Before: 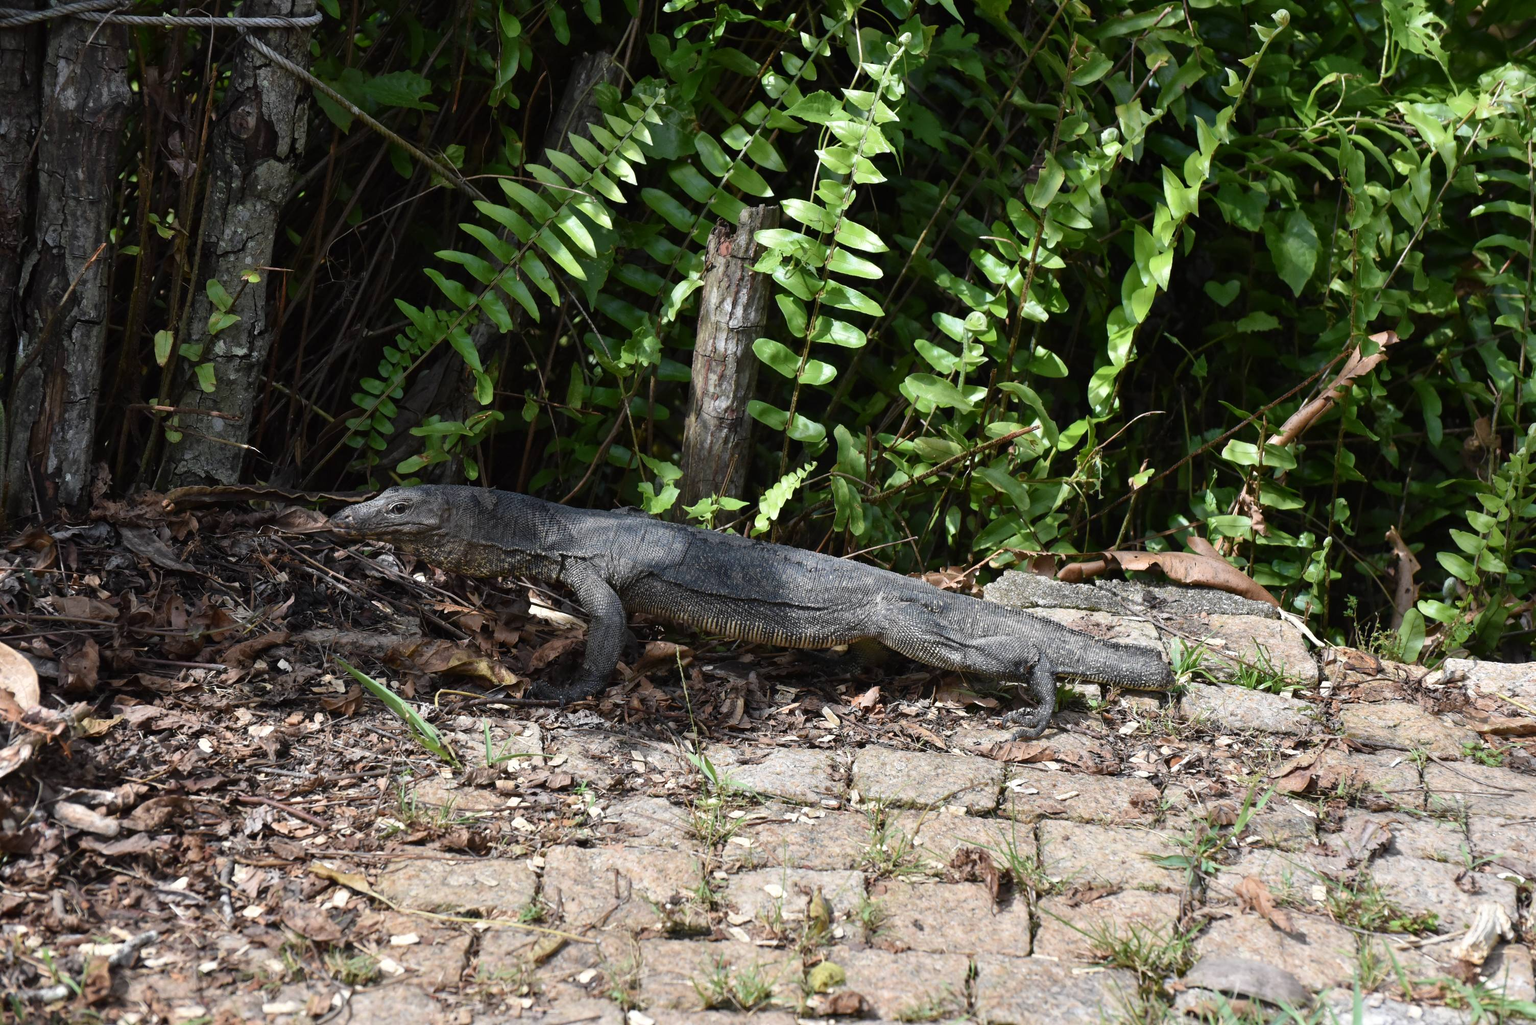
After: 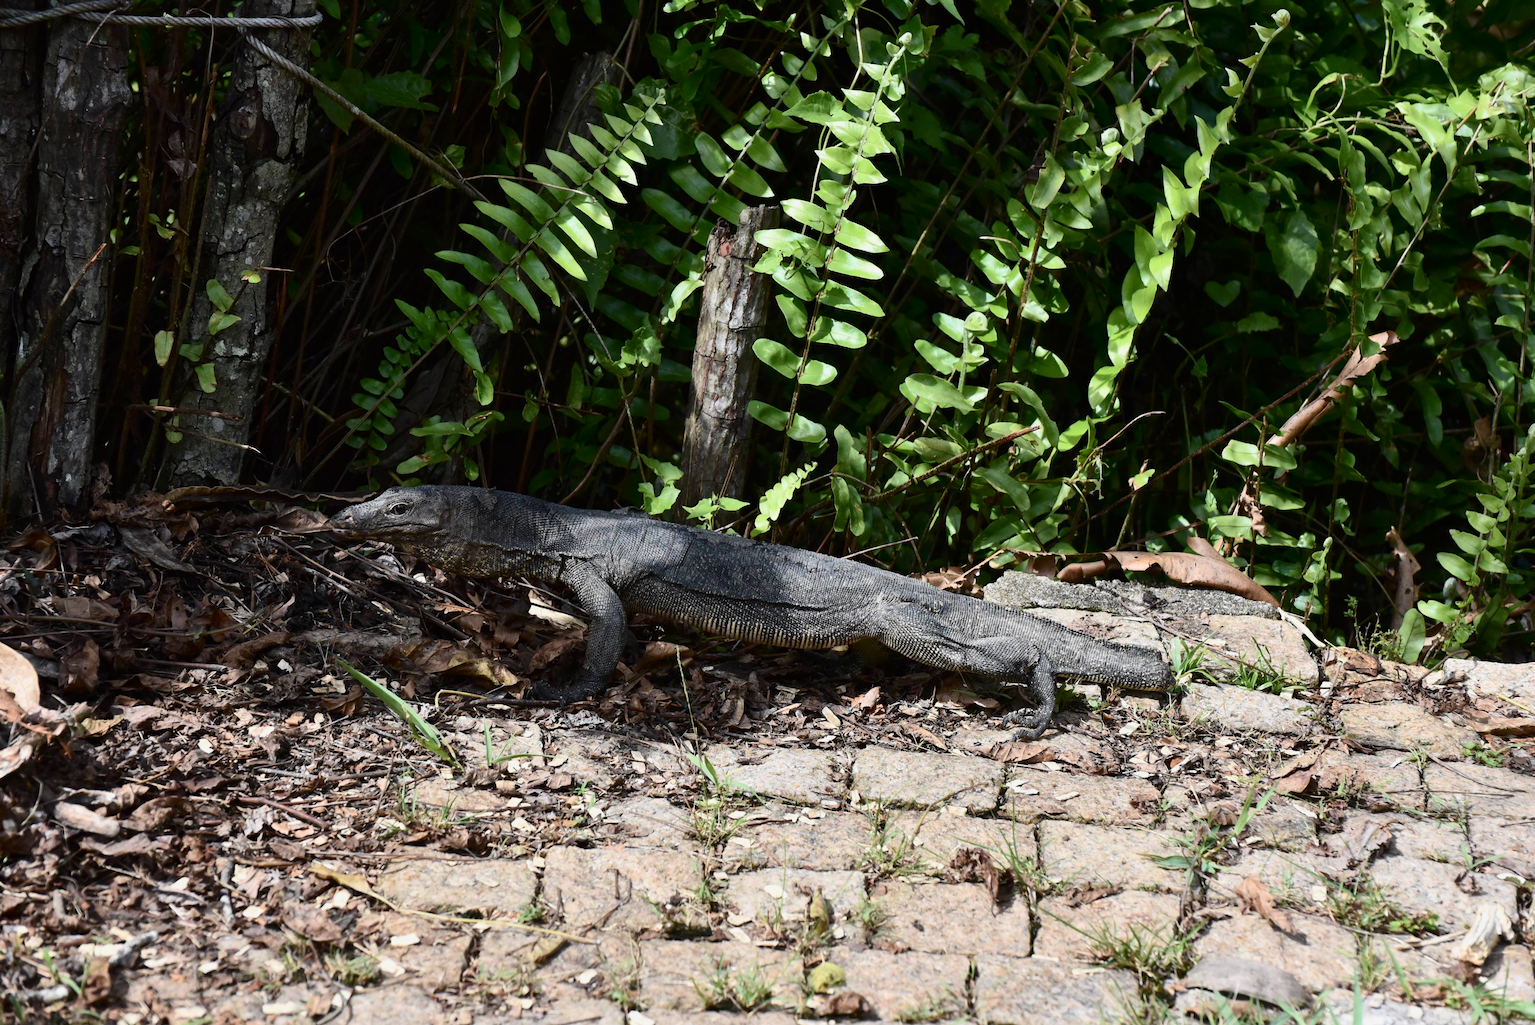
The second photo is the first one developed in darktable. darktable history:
contrast brightness saturation: contrast 0.27
shadows and highlights: shadows 25.56, white point adjustment -2.9, highlights -30.07
